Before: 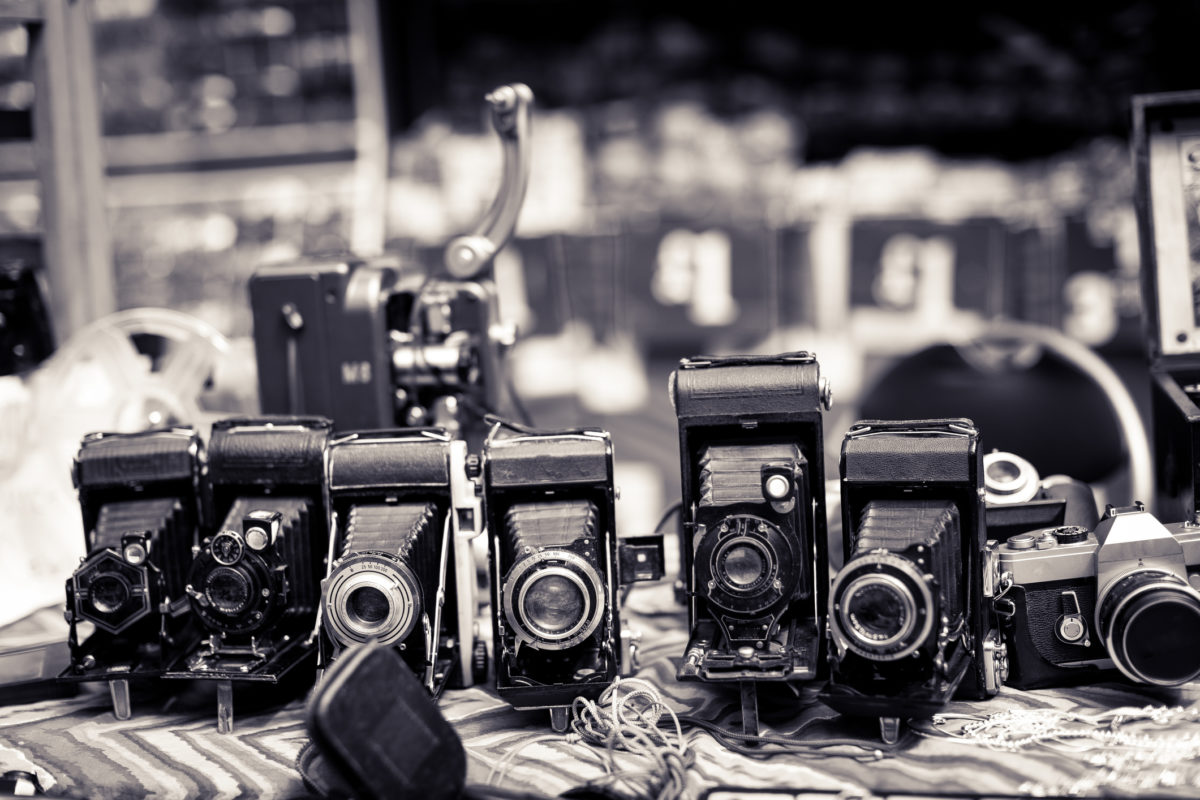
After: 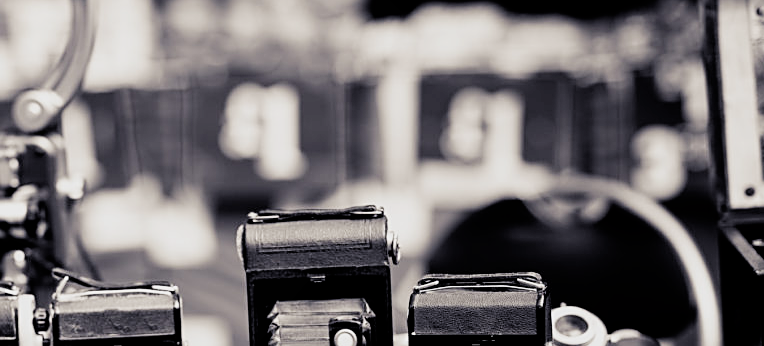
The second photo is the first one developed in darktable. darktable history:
crop: left 36.005%, top 18.293%, right 0.31%, bottom 38.444%
filmic rgb: black relative exposure -5 EV, white relative exposure 3.5 EV, hardness 3.19, contrast 1.2, highlights saturation mix -50%
sharpen: on, module defaults
shadows and highlights: radius 93.07, shadows -14.46, white point adjustment 0.23, highlights 31.48, compress 48.23%, highlights color adjustment 52.79%, soften with gaussian
